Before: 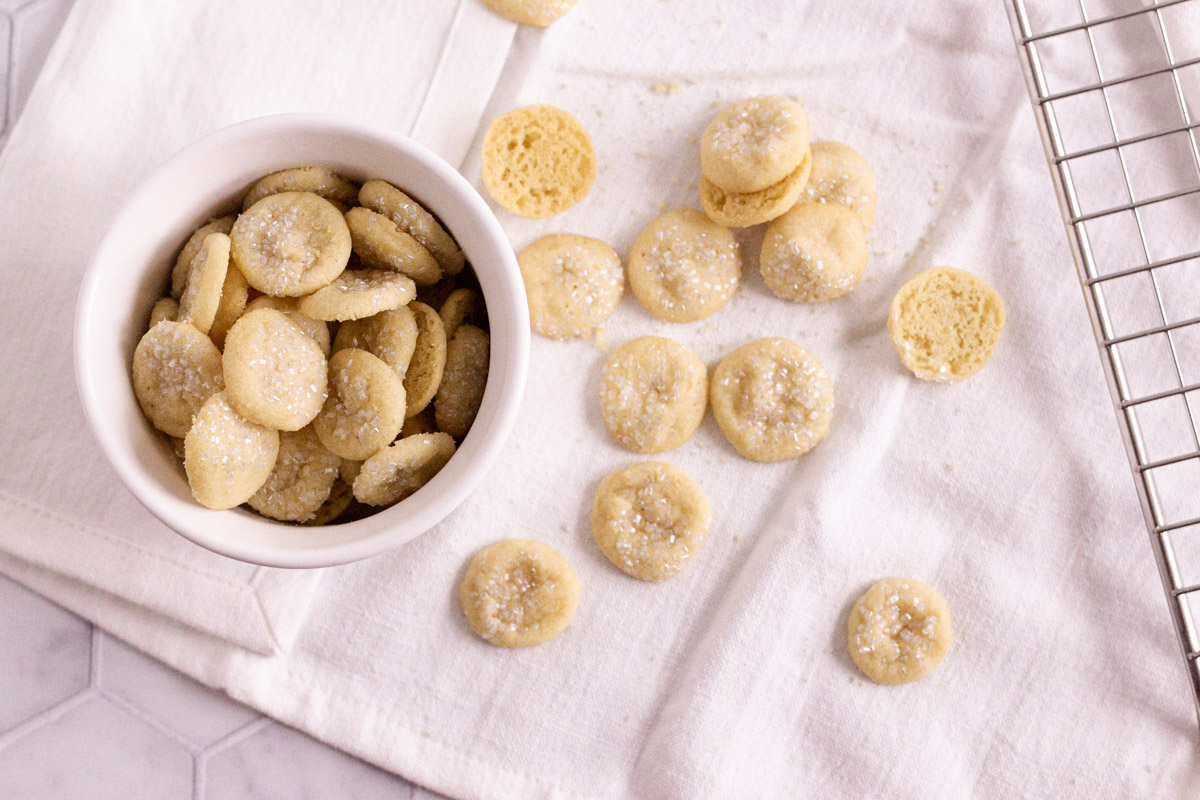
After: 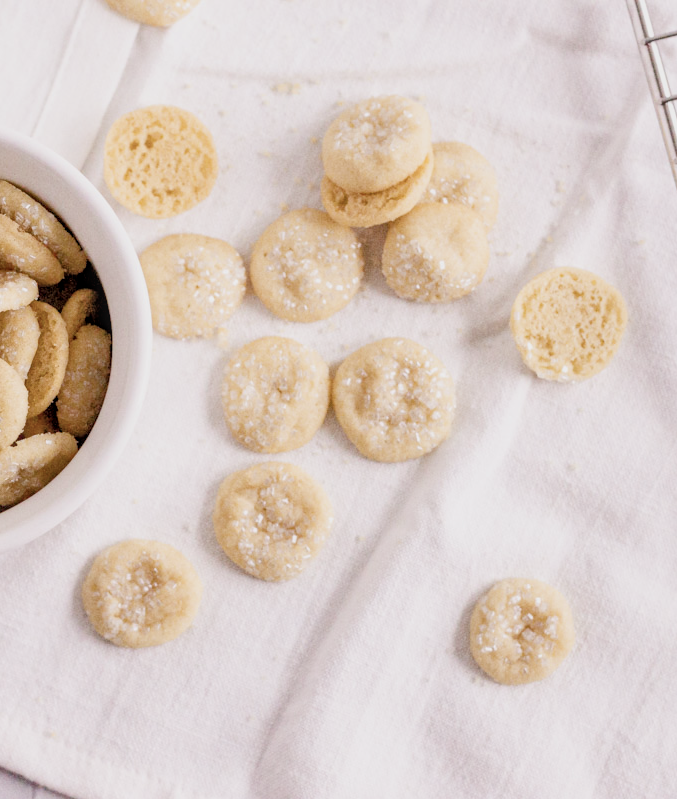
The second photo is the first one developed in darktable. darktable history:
crop: left 31.527%, top 0.008%, right 11.98%
tone equalizer: -7 EV 0.152 EV, -6 EV 0.613 EV, -5 EV 1.13 EV, -4 EV 1.32 EV, -3 EV 1.16 EV, -2 EV 0.6 EV, -1 EV 0.147 EV, mask exposure compensation -0.505 EV
contrast brightness saturation: contrast 0.095, saturation -0.282
local contrast: on, module defaults
color balance rgb: power › hue 210.37°, global offset › luminance -0.512%, perceptual saturation grading › global saturation 12.242%
filmic rgb: black relative exposure -7.65 EV, white relative exposure 4.56 EV, hardness 3.61
exposure: black level correction -0.002, exposure 0.535 EV, compensate highlight preservation false
